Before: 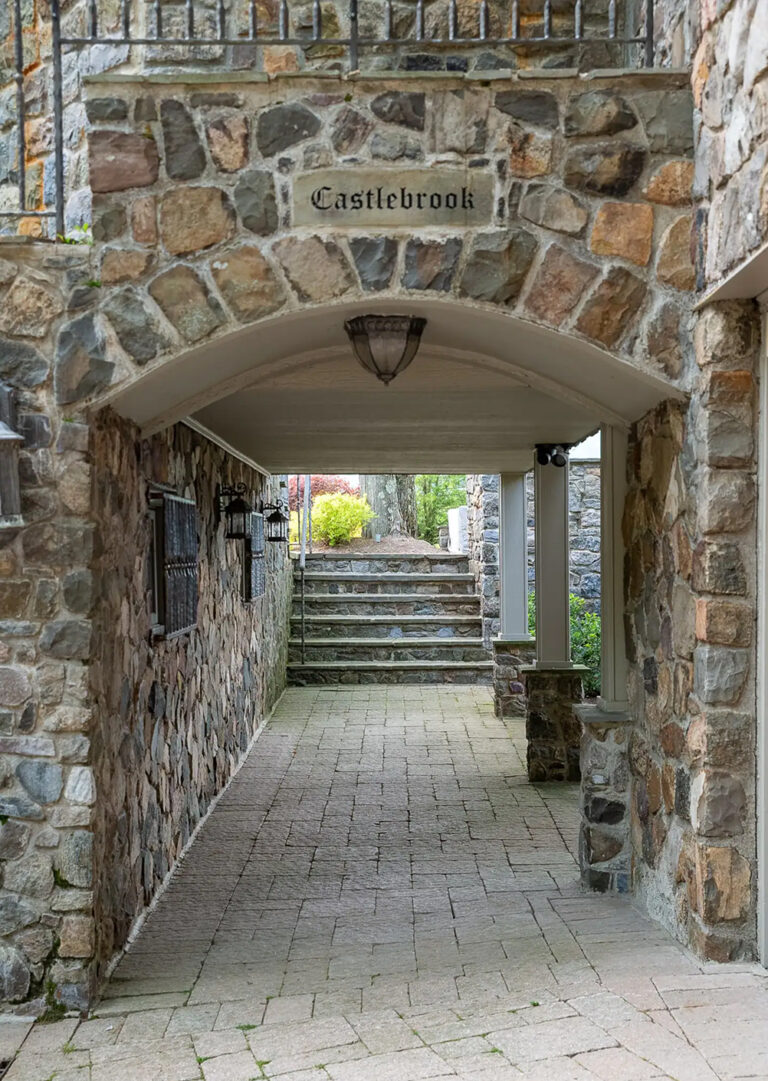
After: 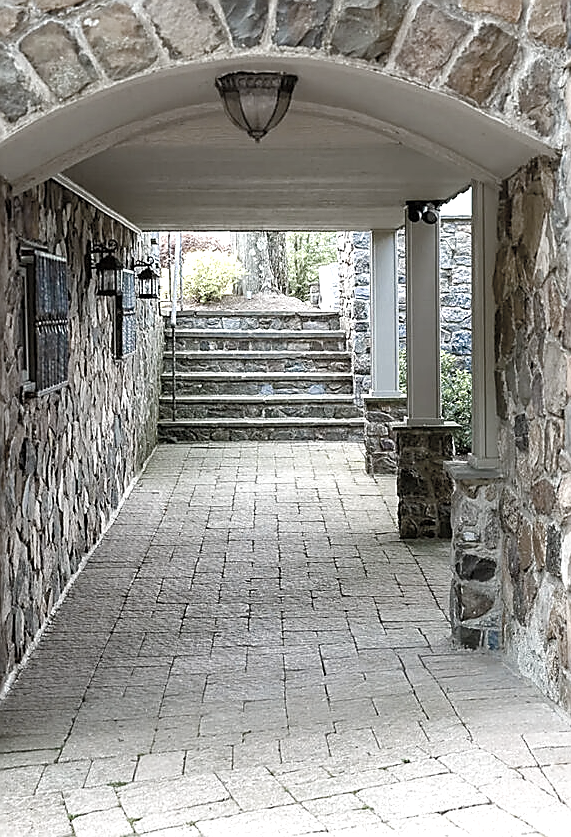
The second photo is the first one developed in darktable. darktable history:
color zones: curves: ch1 [(0.238, 0.163) (0.476, 0.2) (0.733, 0.322) (0.848, 0.134)]
crop: left 16.871%, top 22.547%, right 8.741%
sharpen: radius 1.404, amount 1.251, threshold 0.623
color balance rgb: linear chroma grading › global chroma 14.636%, perceptual saturation grading › global saturation 20%, perceptual saturation grading › highlights -49.727%, perceptual saturation grading › shadows 24.391%, global vibrance 20%
exposure: black level correction 0, exposure 0.693 EV, compensate exposure bias true, compensate highlight preservation false
